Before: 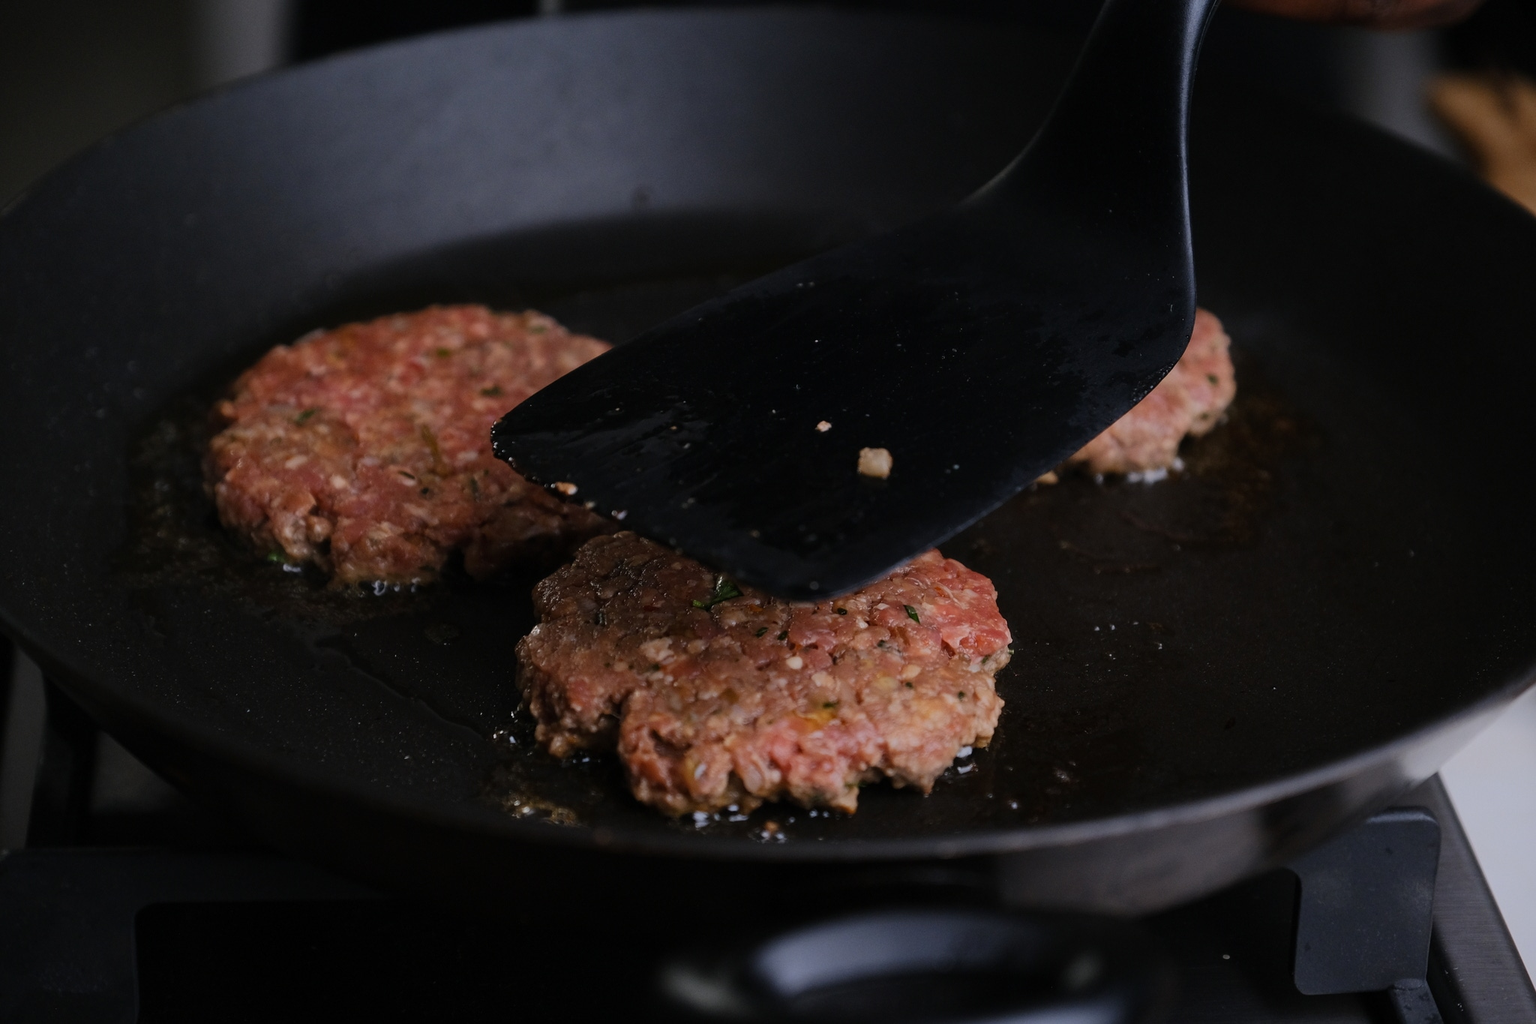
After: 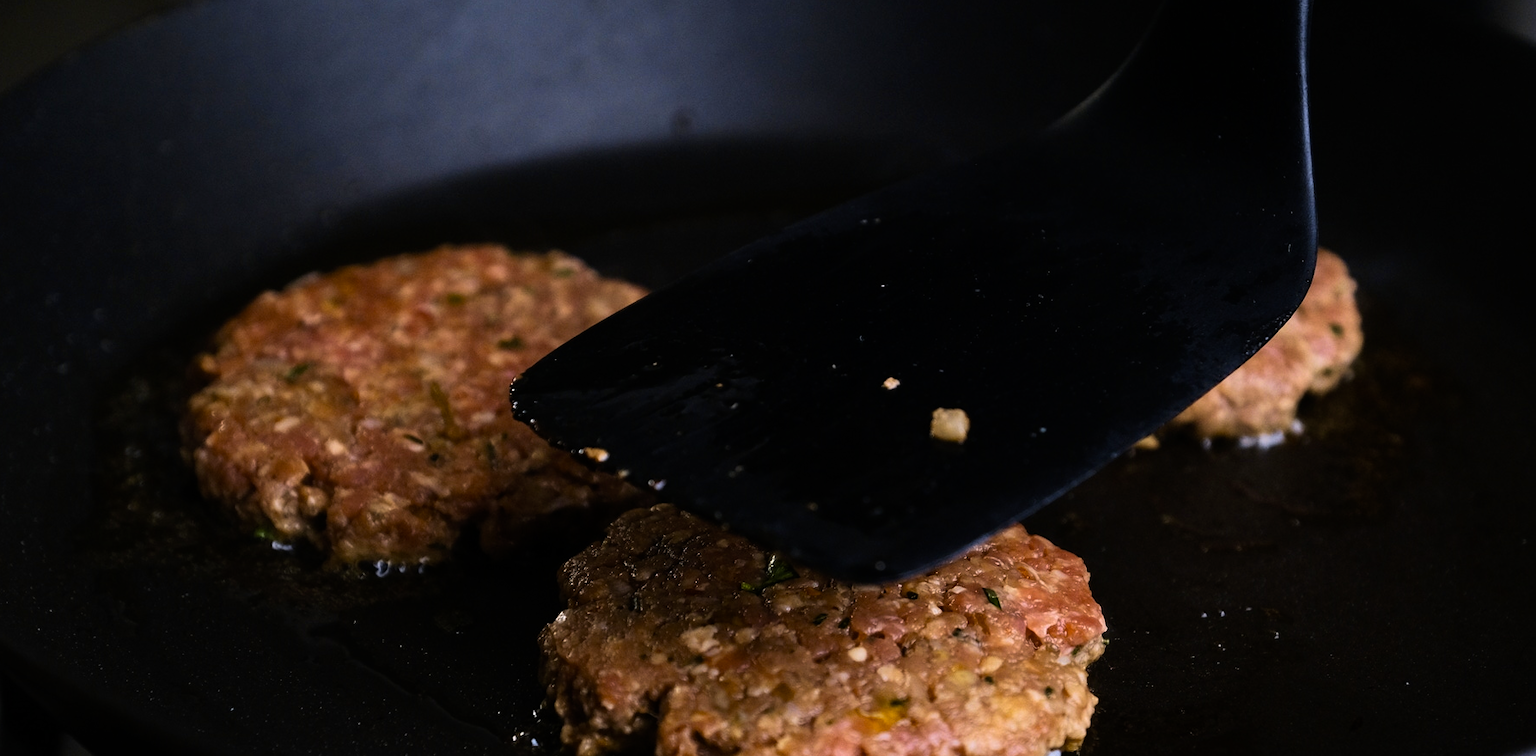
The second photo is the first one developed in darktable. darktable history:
crop: left 3.015%, top 8.969%, right 9.647%, bottom 26.457%
base curve: curves: ch0 [(0, 0) (0.557, 0.834) (1, 1)]
velvia: on, module defaults
color contrast: green-magenta contrast 0.85, blue-yellow contrast 1.25, unbound 0
color balance rgb: shadows lift › luminance -10%, power › luminance -9%, linear chroma grading › global chroma 10%, global vibrance 10%, contrast 15%, saturation formula JzAzBz (2021)
